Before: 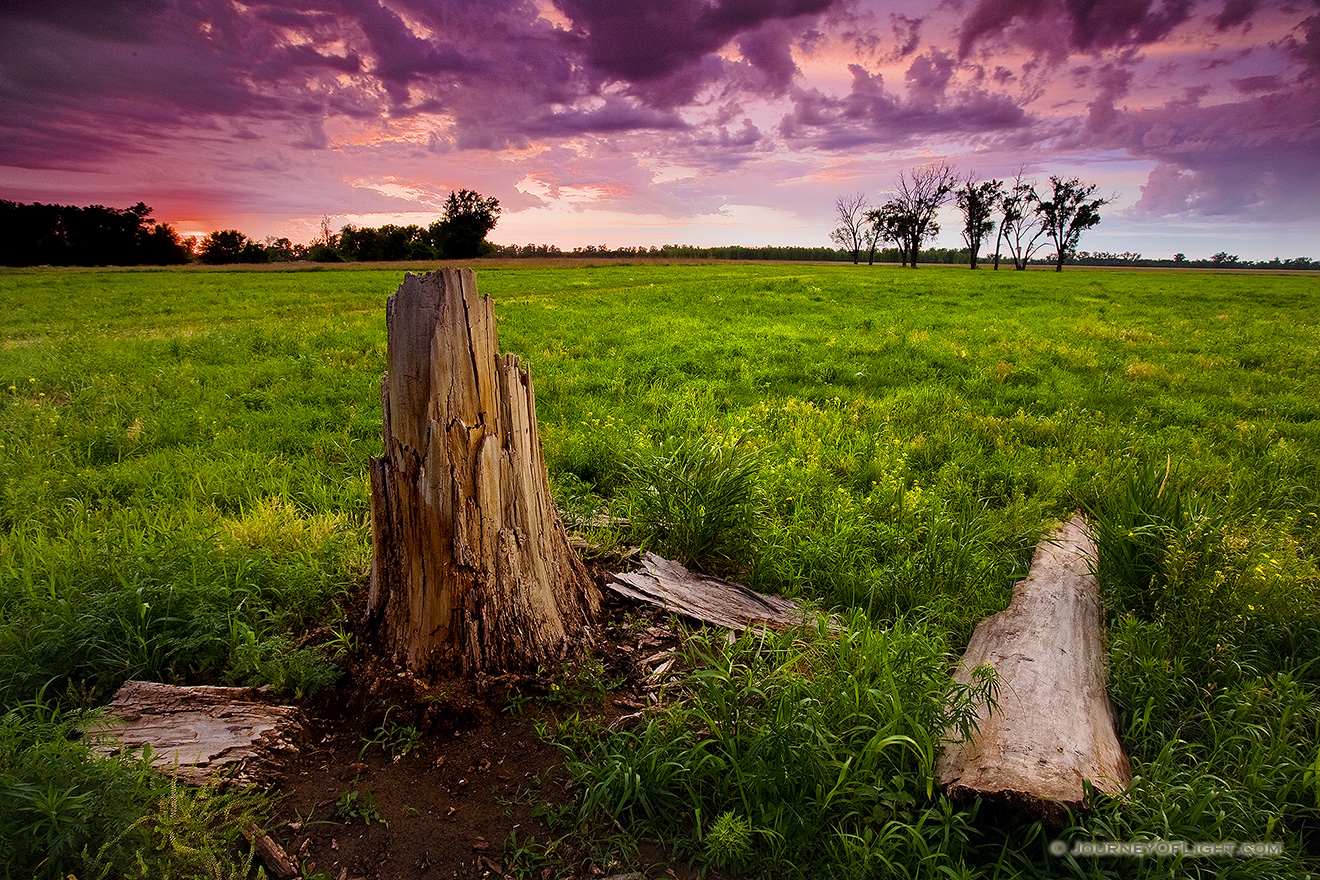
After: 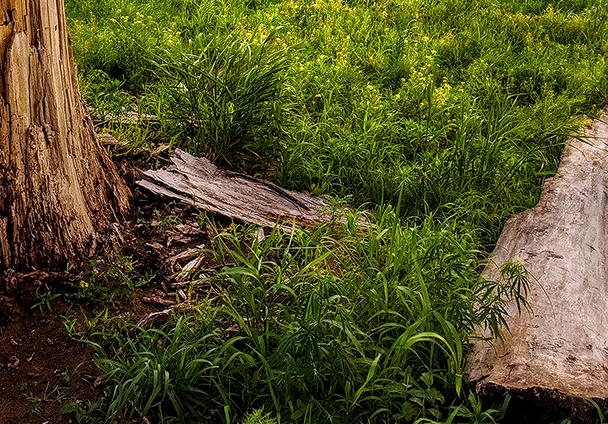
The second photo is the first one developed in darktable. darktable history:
local contrast: highlights 61%, detail 143%, midtone range 0.421
crop: left 35.752%, top 45.879%, right 18.119%, bottom 5.914%
